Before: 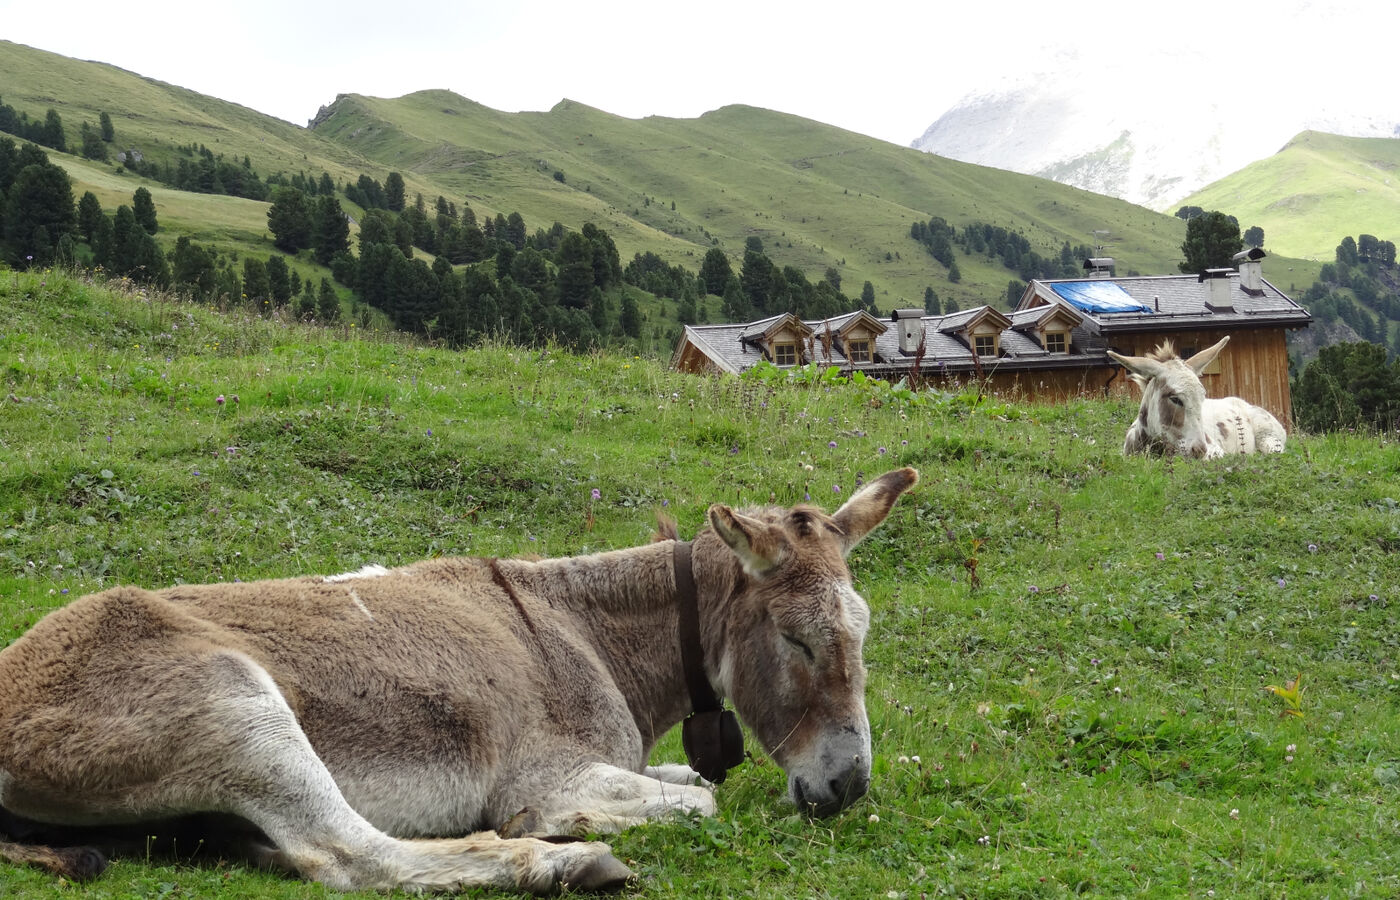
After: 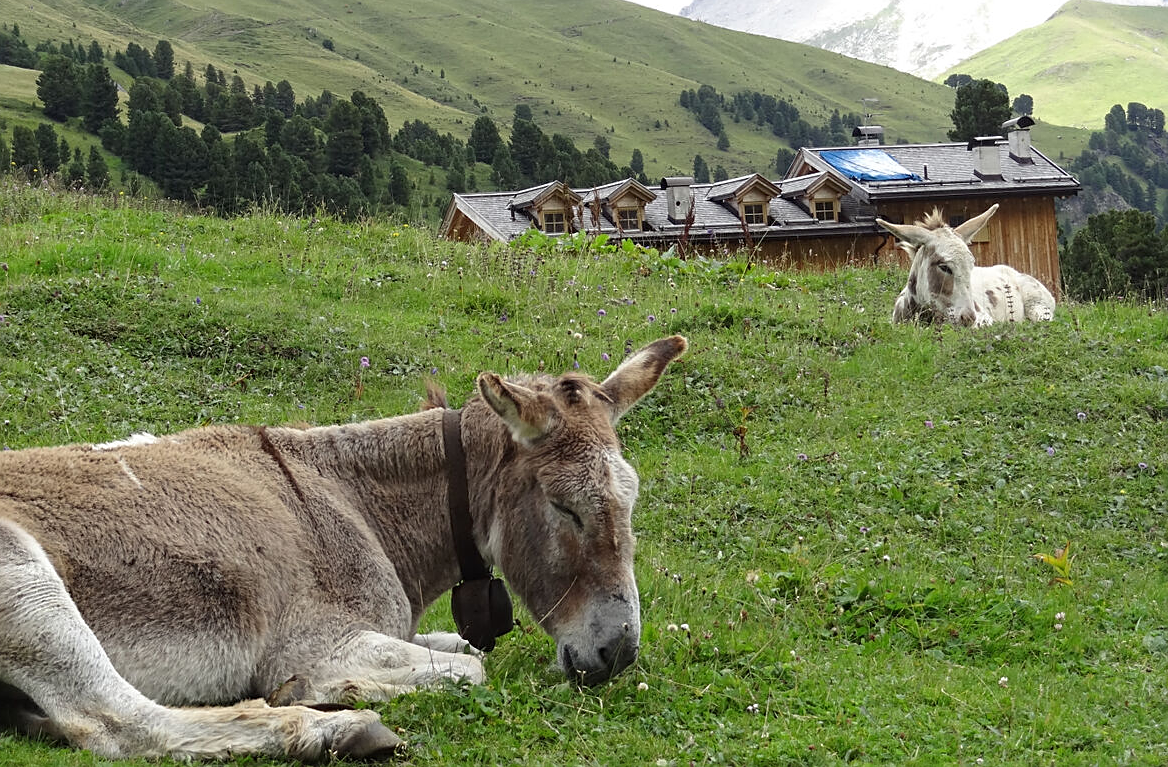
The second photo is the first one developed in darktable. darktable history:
crop: left 16.51%, top 14.686%
sharpen: on, module defaults
